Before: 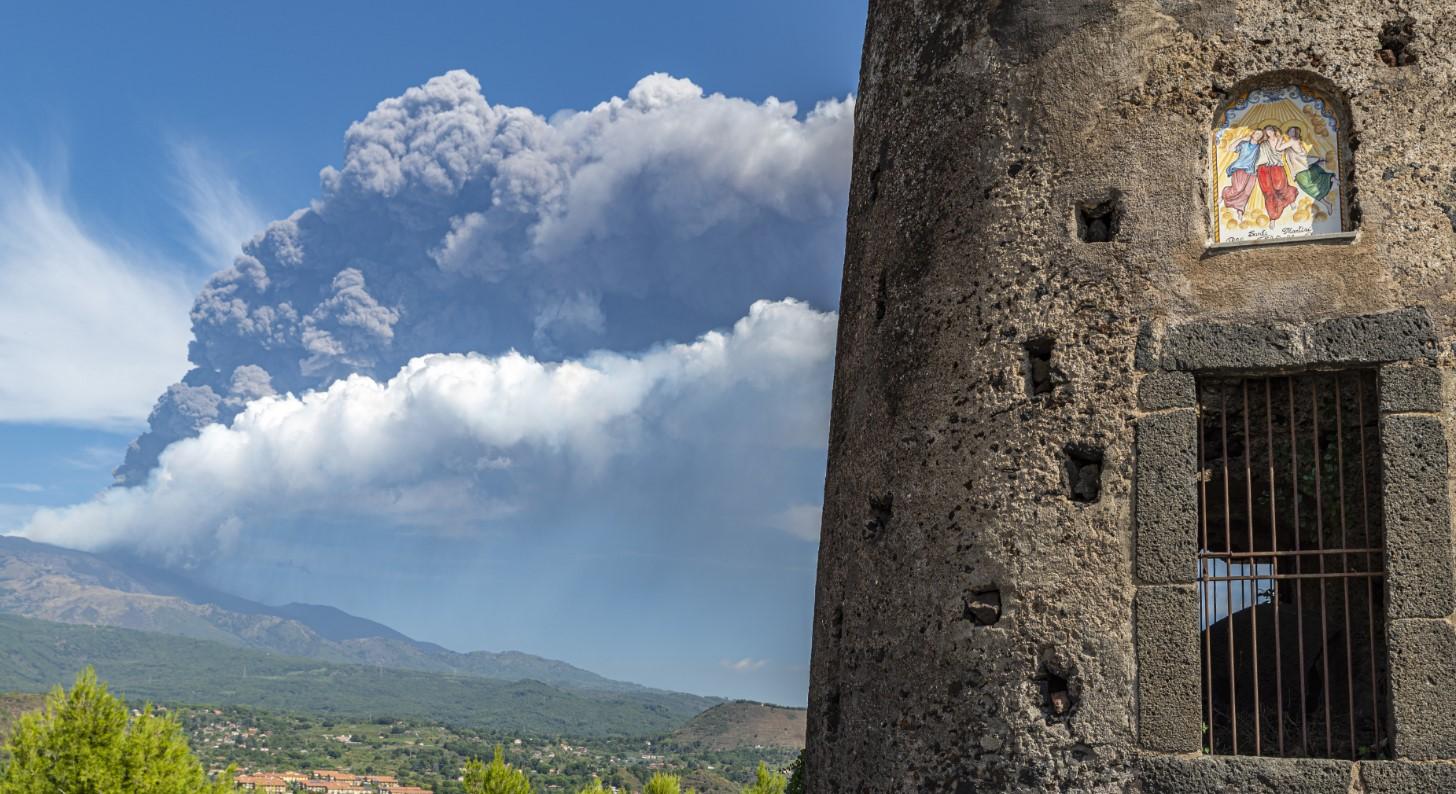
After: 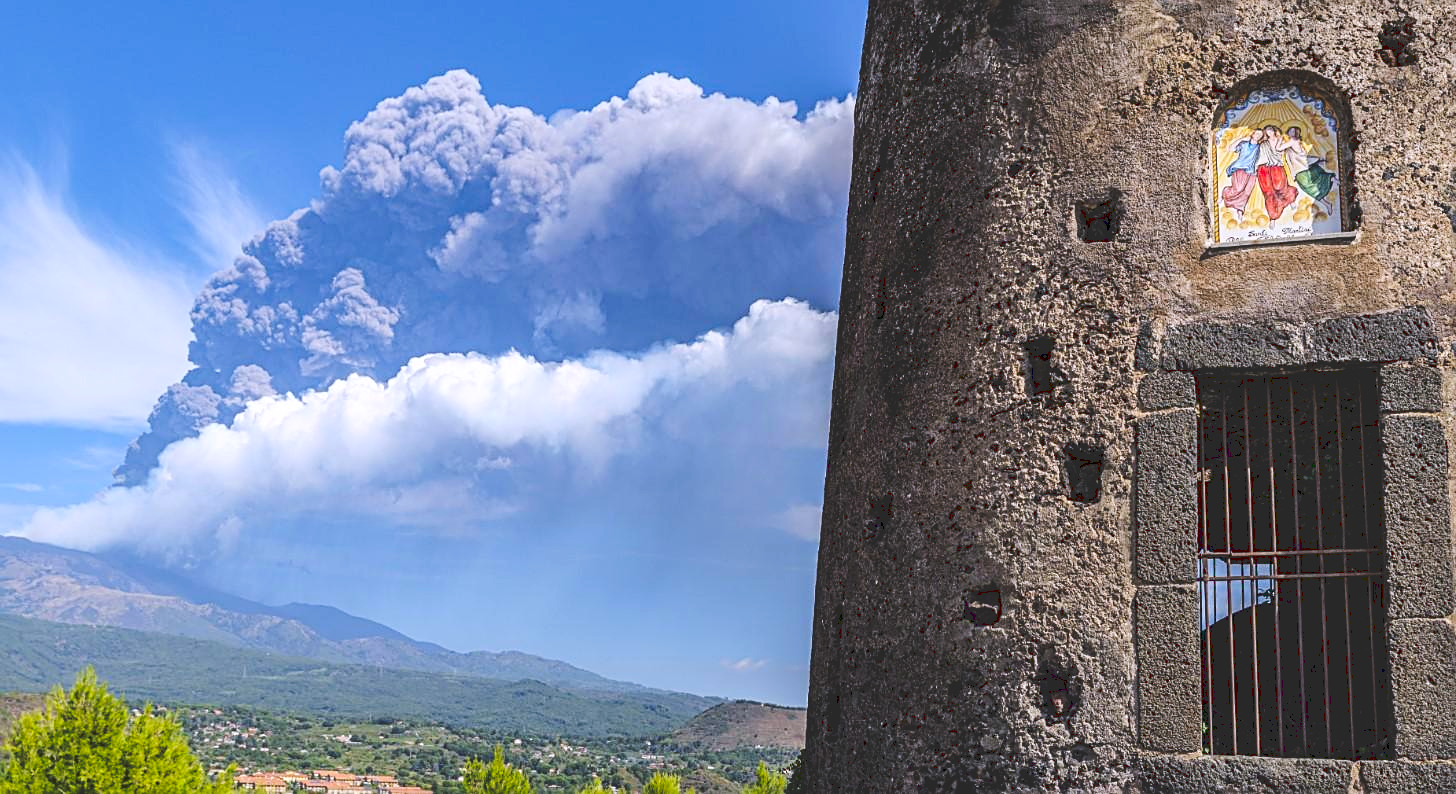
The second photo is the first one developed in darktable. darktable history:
white balance: red 1.004, blue 1.096
sharpen: on, module defaults
contrast brightness saturation: contrast 0.07, brightness 0.08, saturation 0.18
tone curve: curves: ch0 [(0, 0) (0.003, 0.161) (0.011, 0.161) (0.025, 0.161) (0.044, 0.161) (0.069, 0.161) (0.1, 0.161) (0.136, 0.163) (0.177, 0.179) (0.224, 0.207) (0.277, 0.243) (0.335, 0.292) (0.399, 0.361) (0.468, 0.452) (0.543, 0.547) (0.623, 0.638) (0.709, 0.731) (0.801, 0.826) (0.898, 0.911) (1, 1)], preserve colors none
